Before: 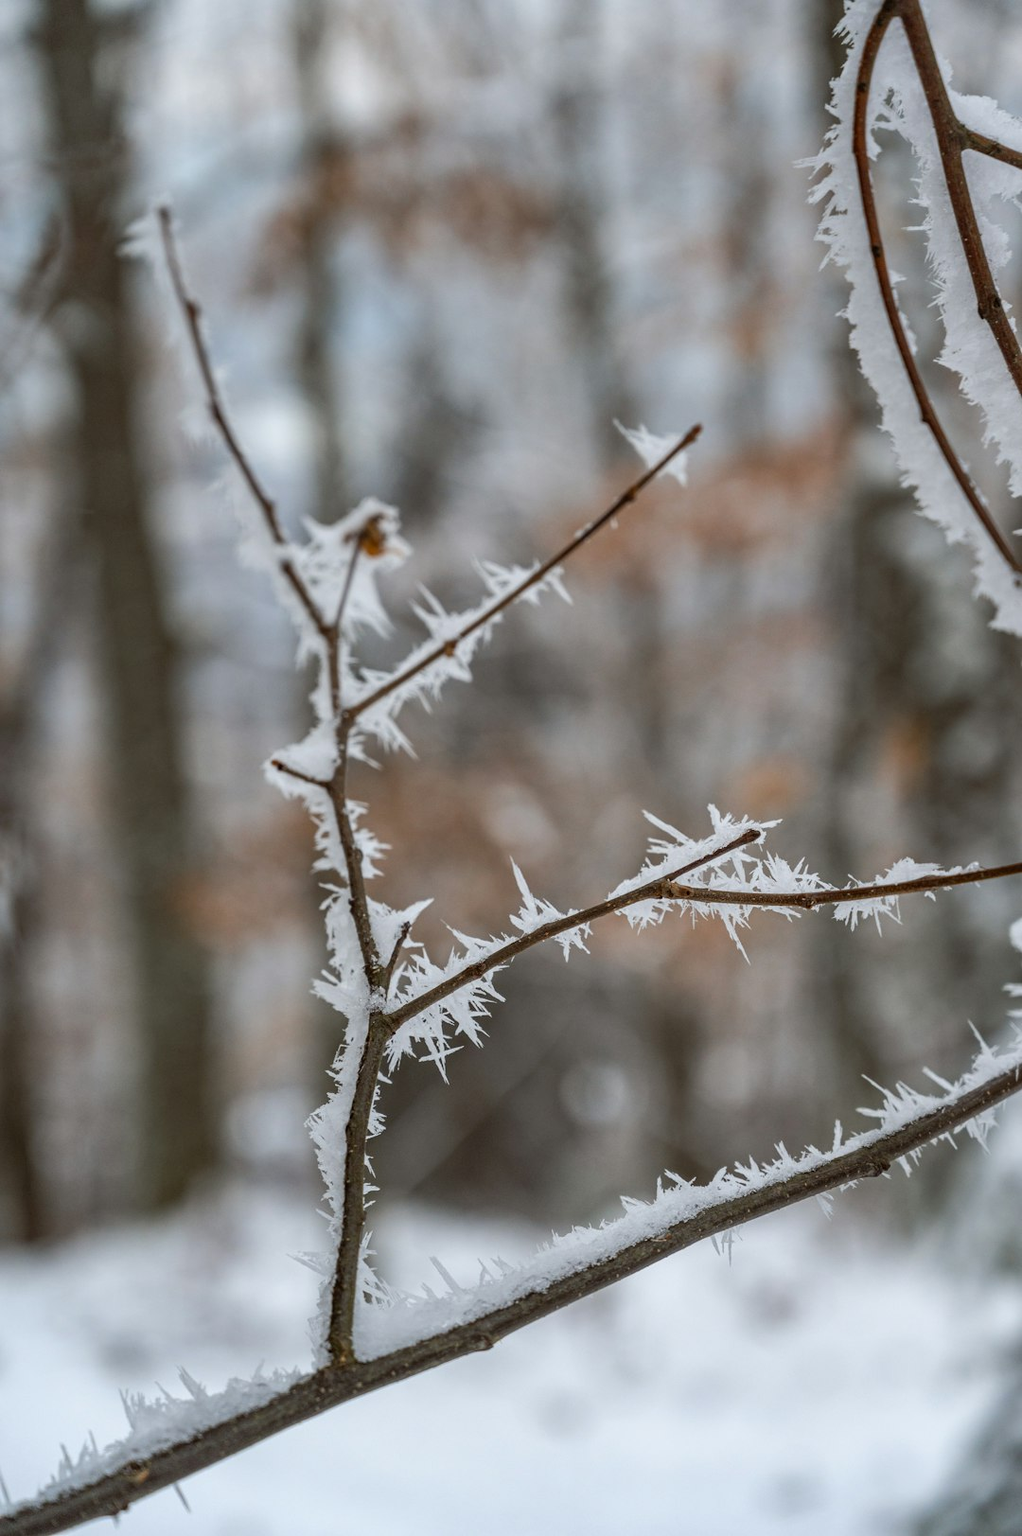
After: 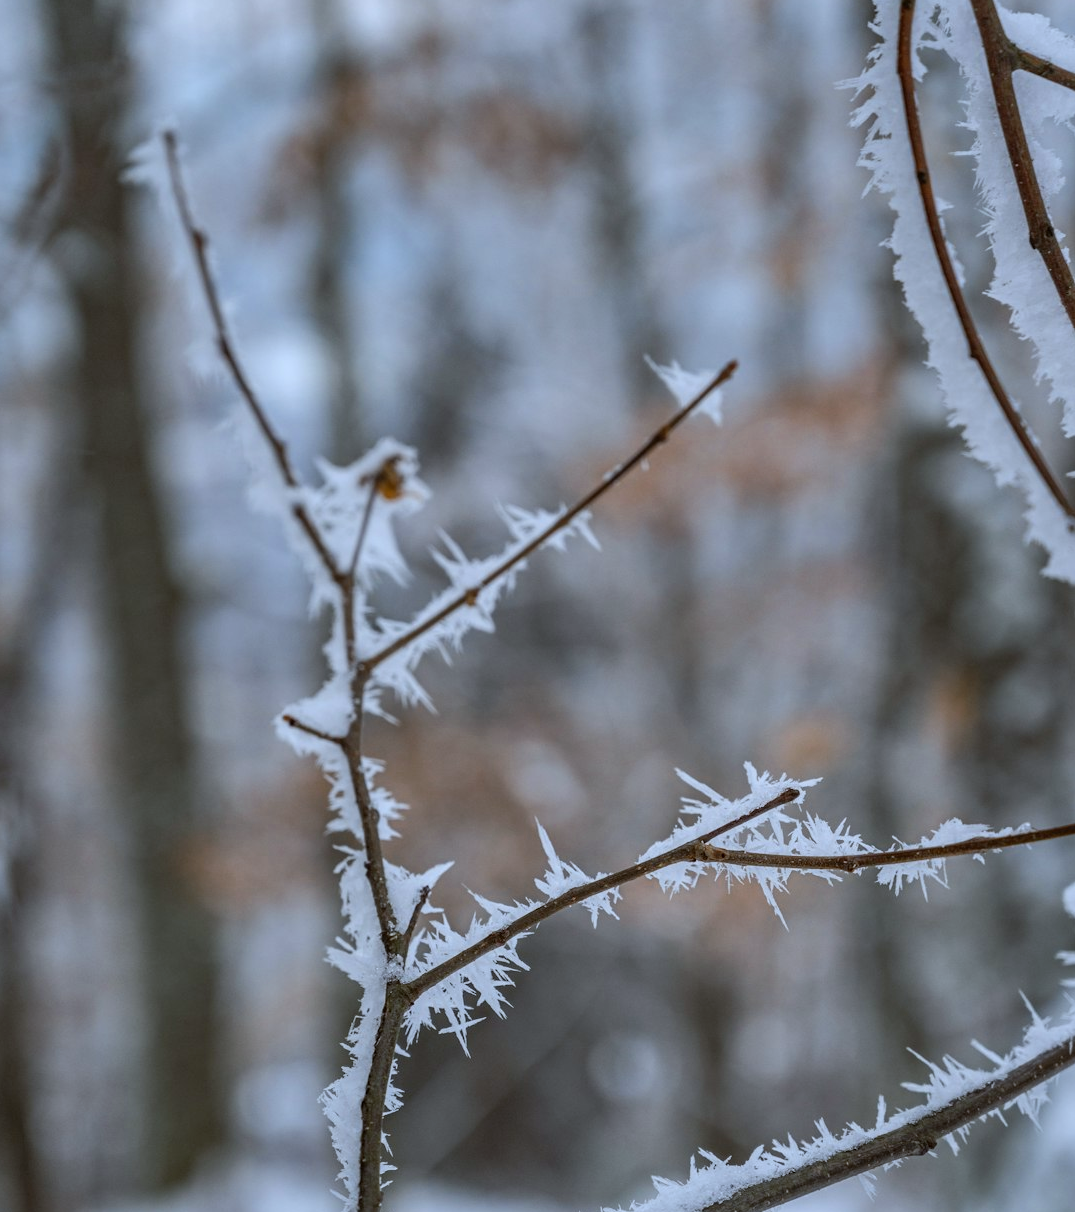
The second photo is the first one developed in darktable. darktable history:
shadows and highlights: radius 125.46, shadows 30.51, highlights -30.51, low approximation 0.01, soften with gaussian
color zones: curves: ch0 [(0, 0.465) (0.092, 0.596) (0.289, 0.464) (0.429, 0.453) (0.571, 0.464) (0.714, 0.455) (0.857, 0.462) (1, 0.465)]
crop: left 0.387%, top 5.469%, bottom 19.809%
white balance: red 0.931, blue 1.11
